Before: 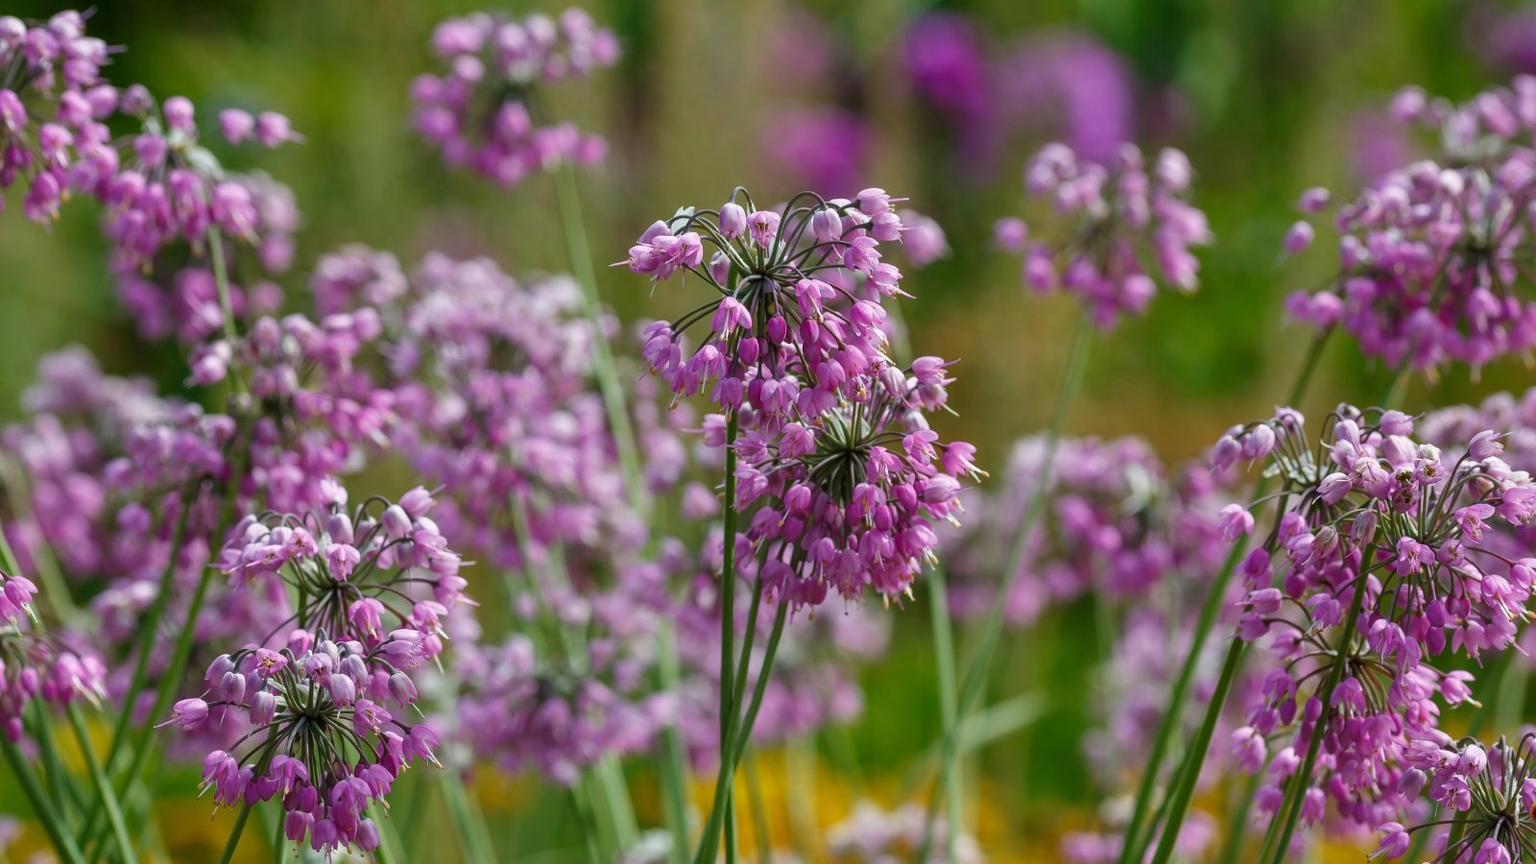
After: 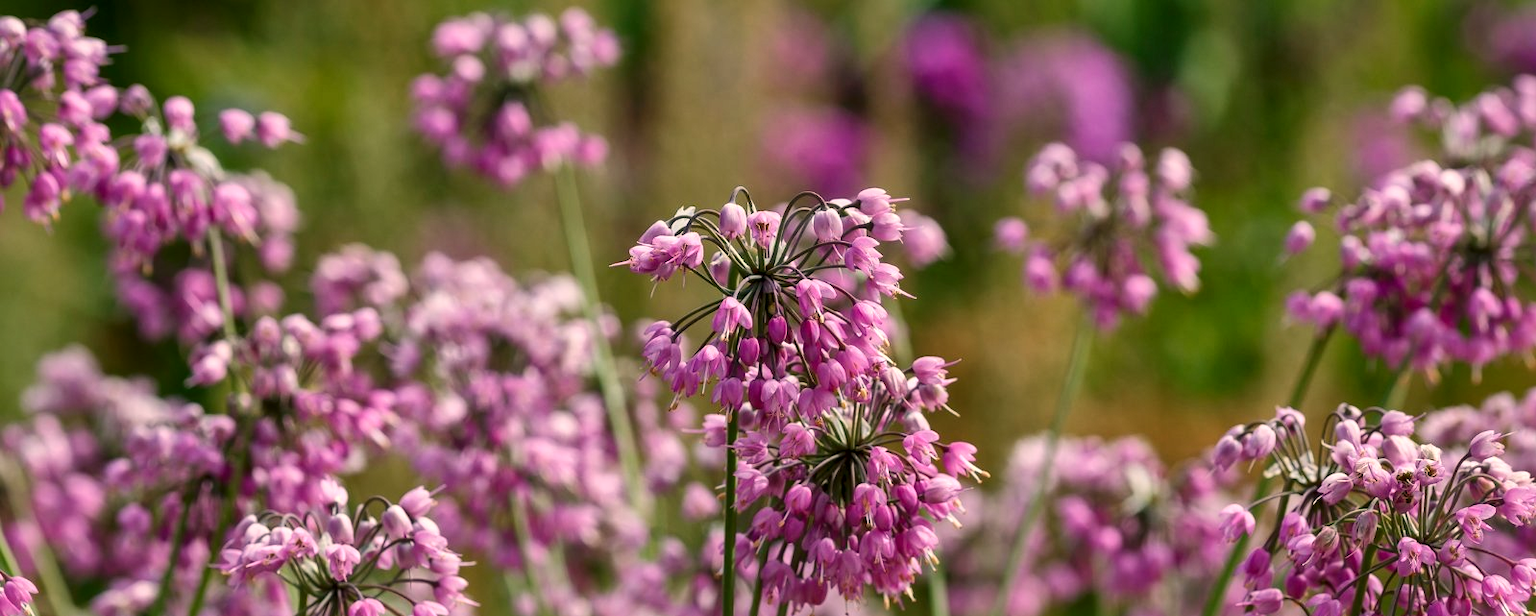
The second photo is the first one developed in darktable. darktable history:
crop: bottom 28.576%
local contrast: mode bilateral grid, contrast 20, coarseness 50, detail 150%, midtone range 0.2
white balance: red 1.127, blue 0.943
